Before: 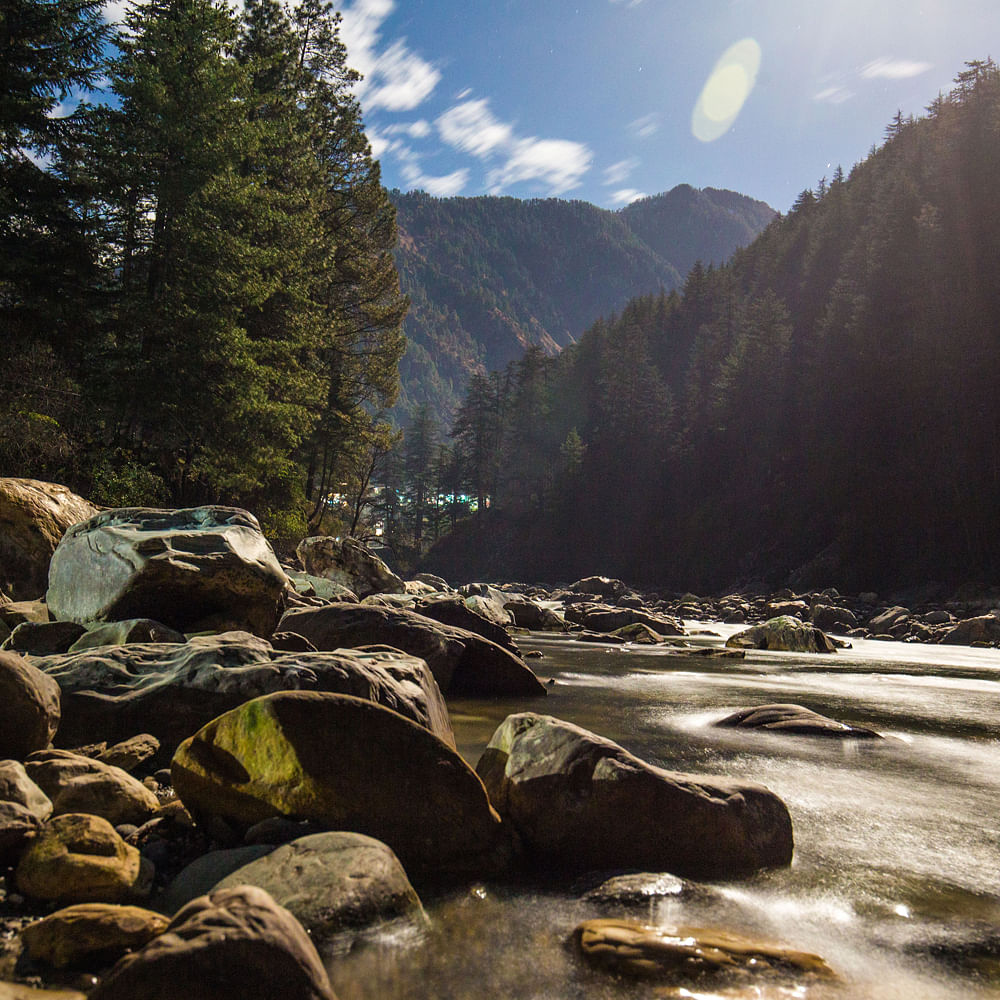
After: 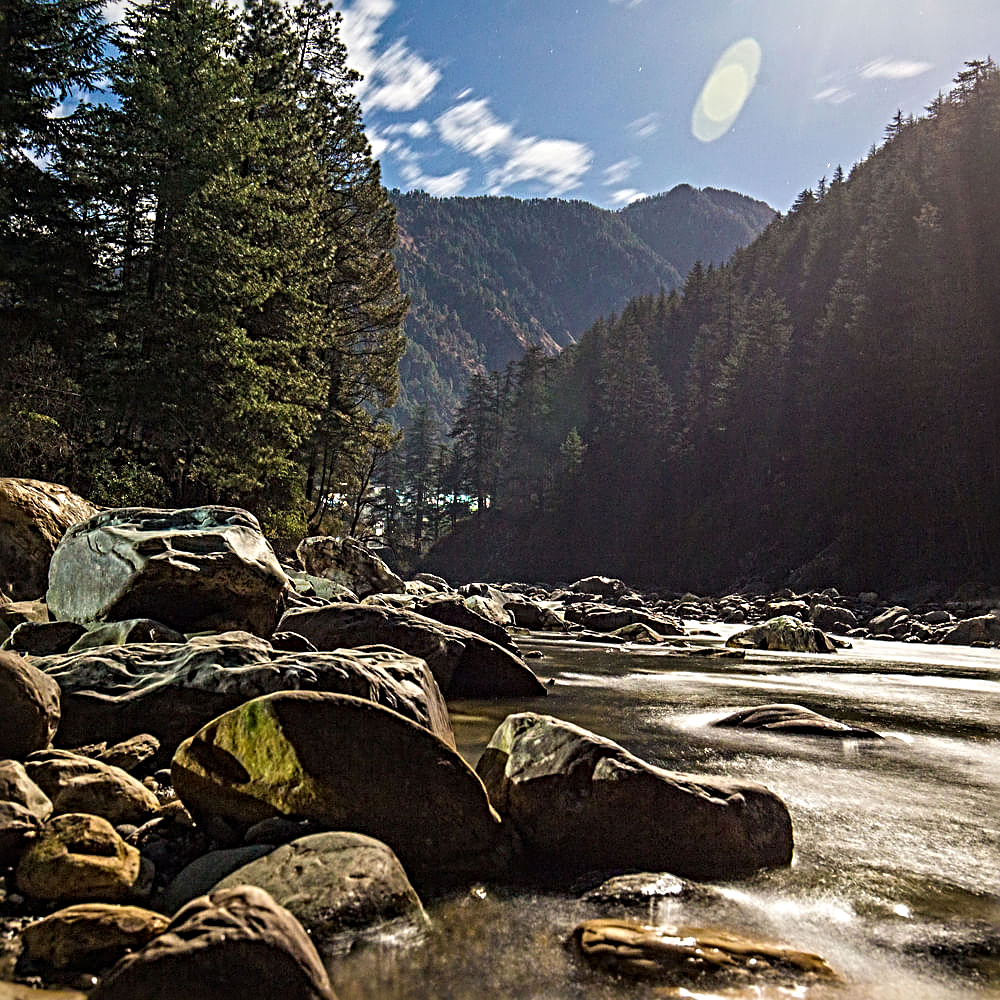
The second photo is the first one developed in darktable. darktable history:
sharpen: radius 4
contrast equalizer: y [[0.5, 0.501, 0.525, 0.597, 0.58, 0.514], [0.5 ×6], [0.5 ×6], [0 ×6], [0 ×6]]
